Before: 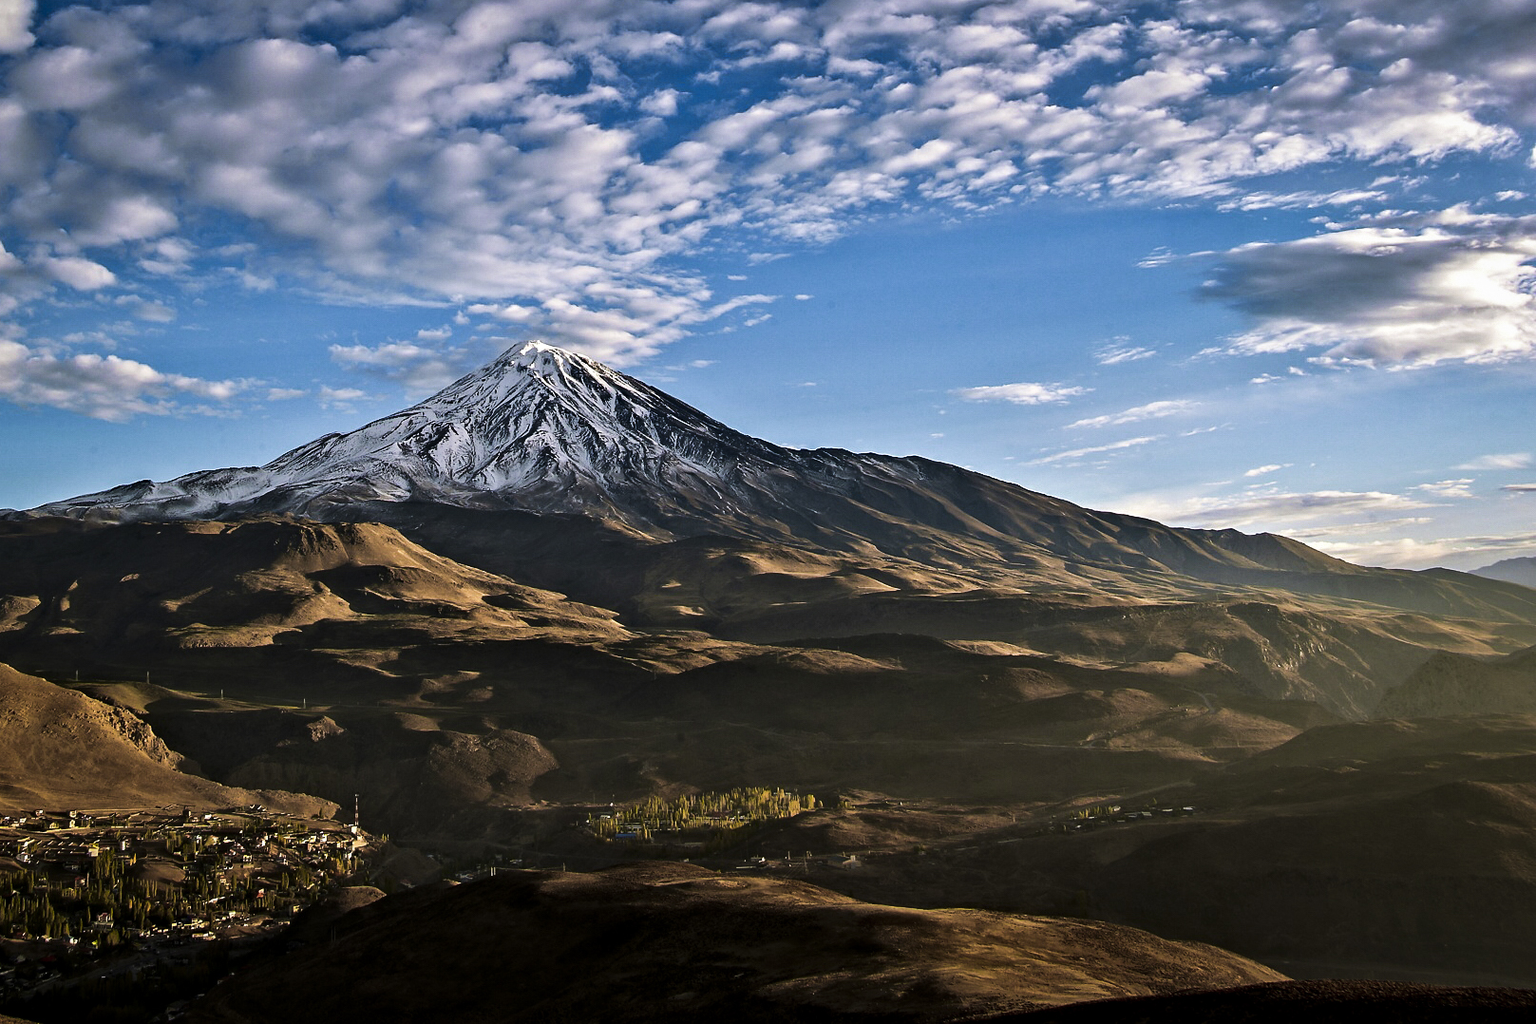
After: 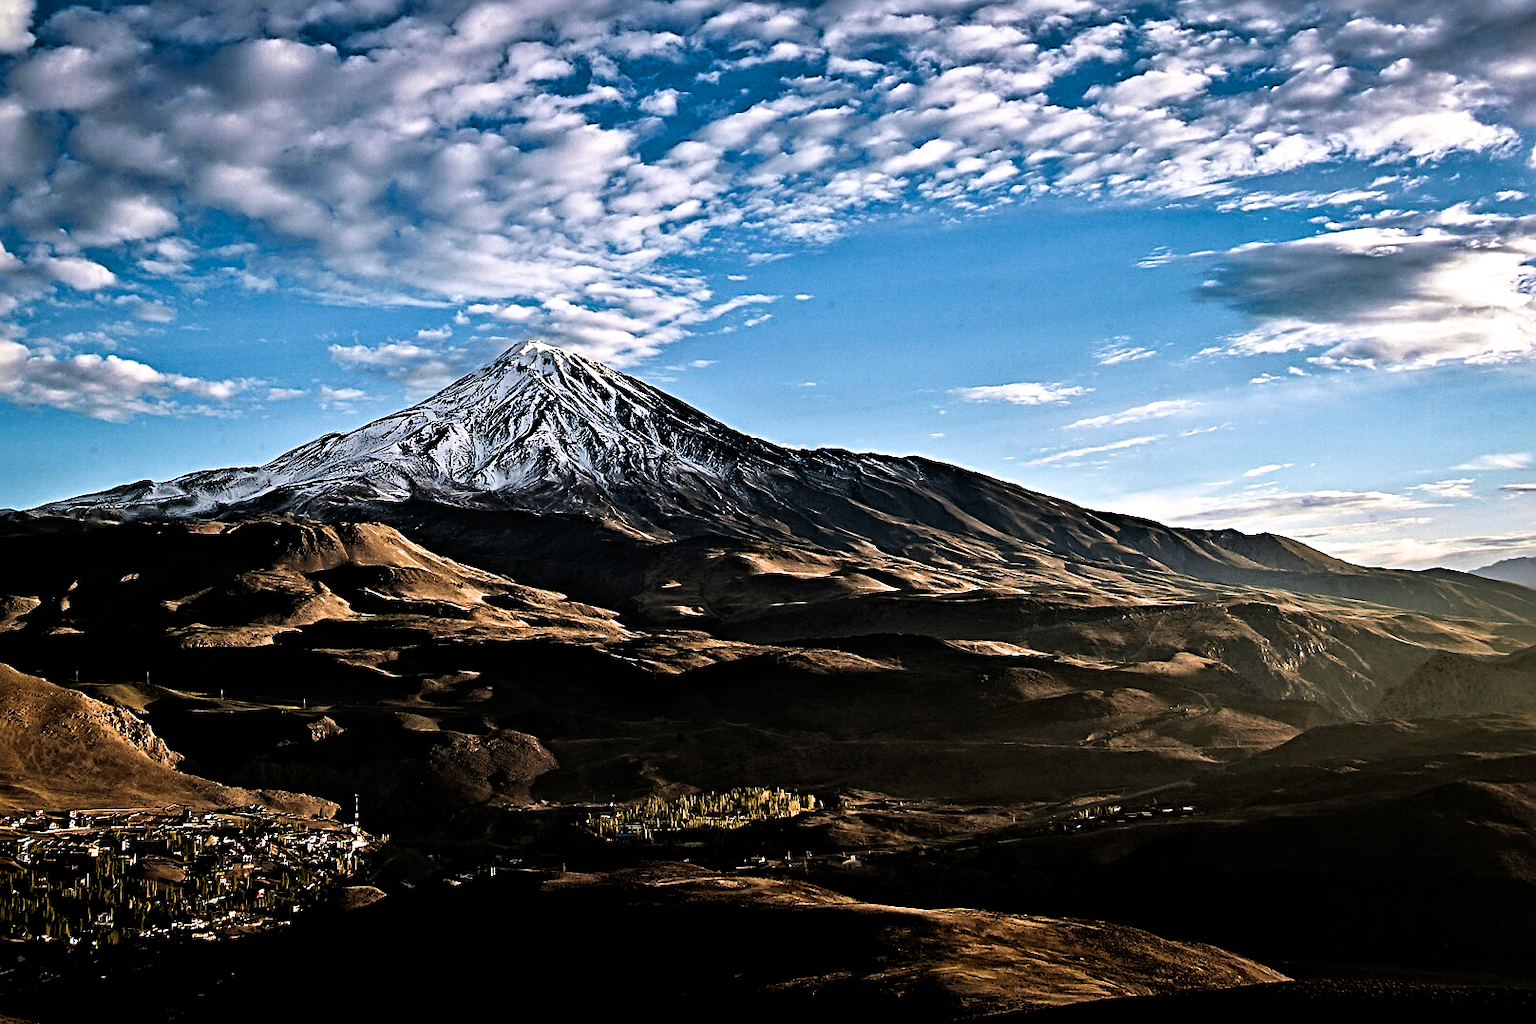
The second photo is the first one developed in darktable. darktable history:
filmic rgb: black relative exposure -8.3 EV, white relative exposure 2.2 EV, threshold 2.96 EV, target white luminance 99.866%, hardness 7.05, latitude 74.61%, contrast 1.317, highlights saturation mix -2.95%, shadows ↔ highlights balance 30.68%, enable highlight reconstruction true
levels: white 99.89%
sharpen: radius 3.984
